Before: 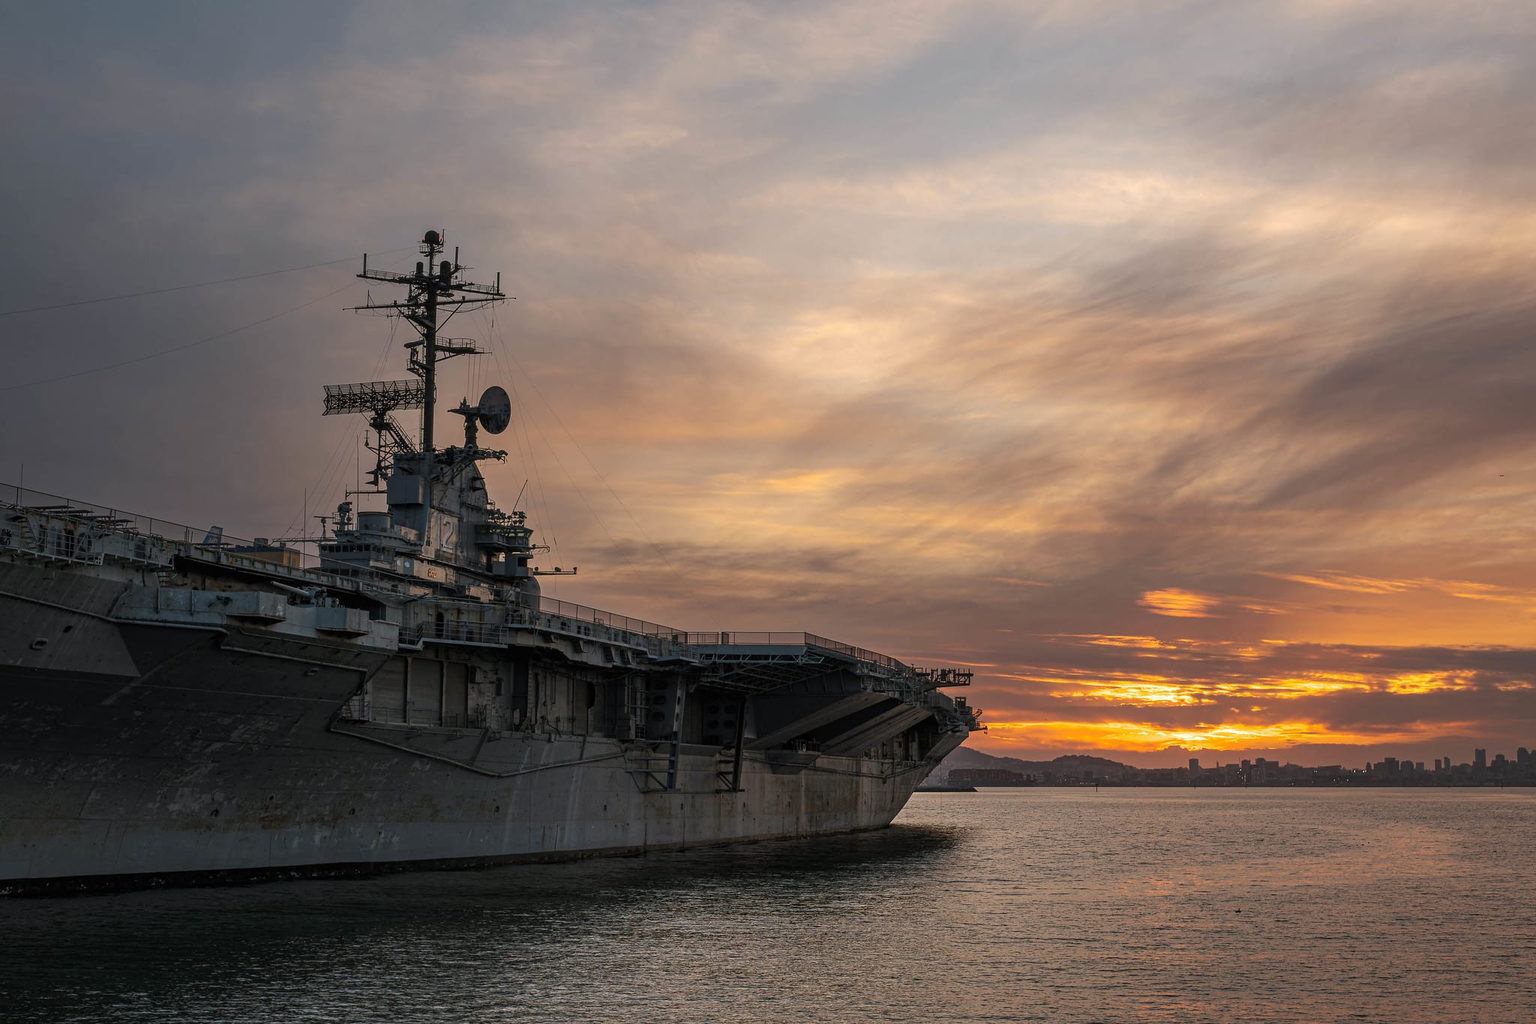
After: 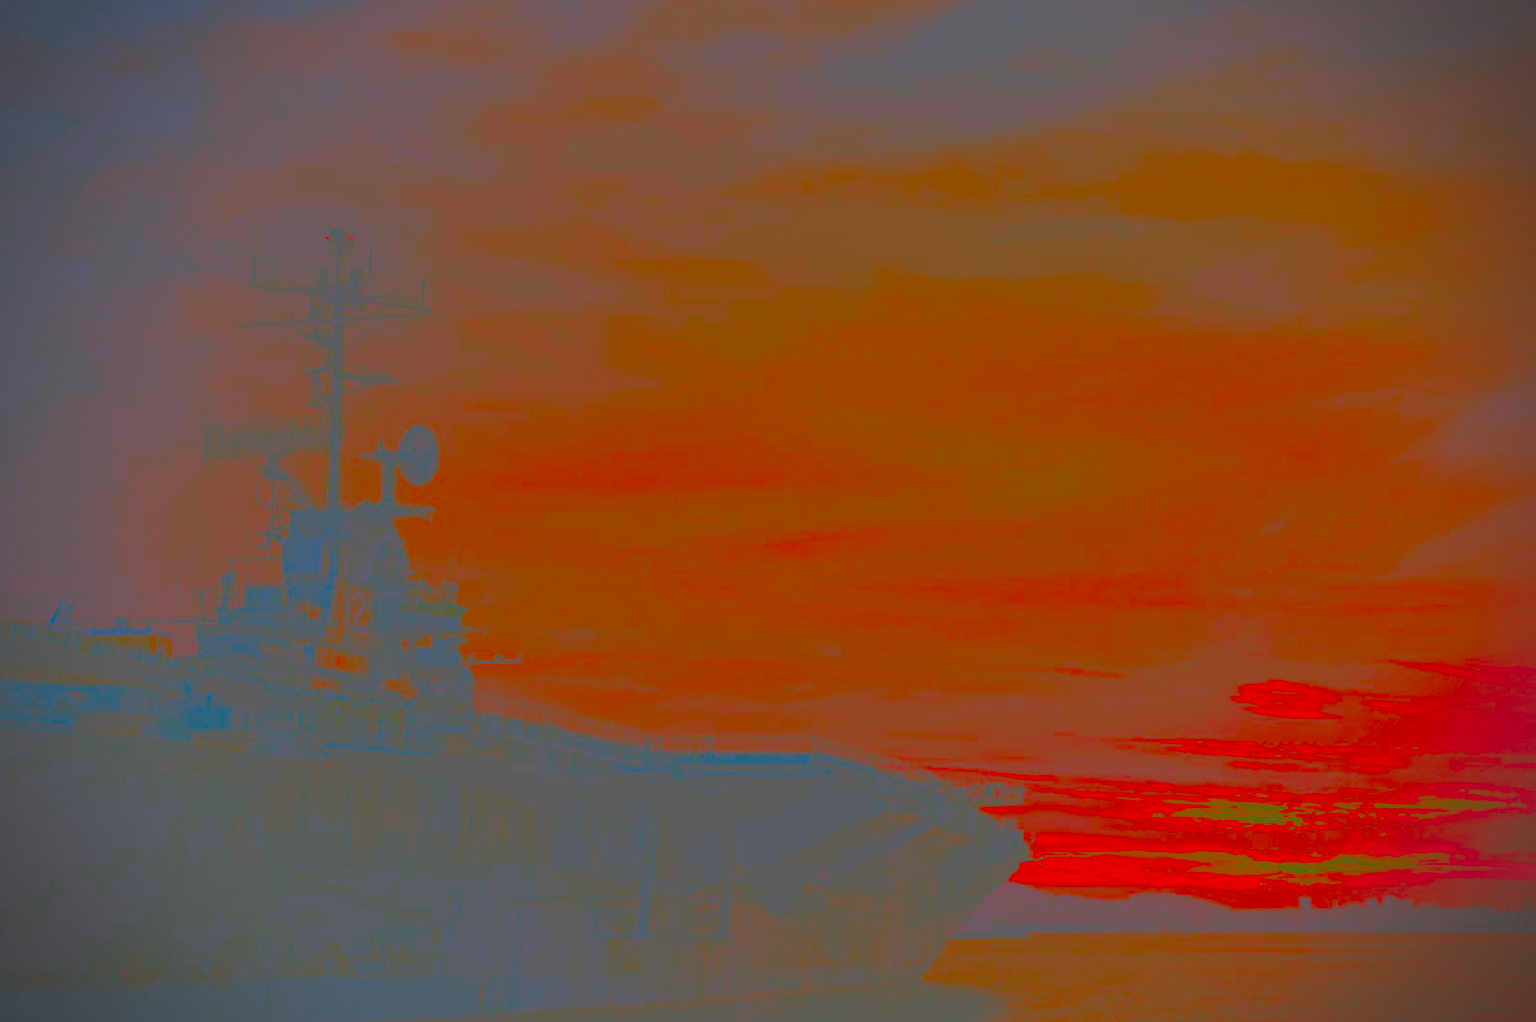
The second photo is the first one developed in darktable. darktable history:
crop and rotate: left 10.735%, top 5.004%, right 10.334%, bottom 16.121%
local contrast: mode bilateral grid, contrast 19, coarseness 50, detail 119%, midtone range 0.2
sharpen: on, module defaults
contrast brightness saturation: contrast -0.987, brightness -0.161, saturation 0.767
color balance rgb: linear chroma grading › global chroma 14.968%, perceptual saturation grading › global saturation 29.431%, perceptual brilliance grading › global brilliance 30.439%
exposure: exposure 0.175 EV, compensate exposure bias true, compensate highlight preservation false
vignetting: brightness -0.534, saturation -0.513, width/height ratio 1.098, dithering 8-bit output, unbound false
